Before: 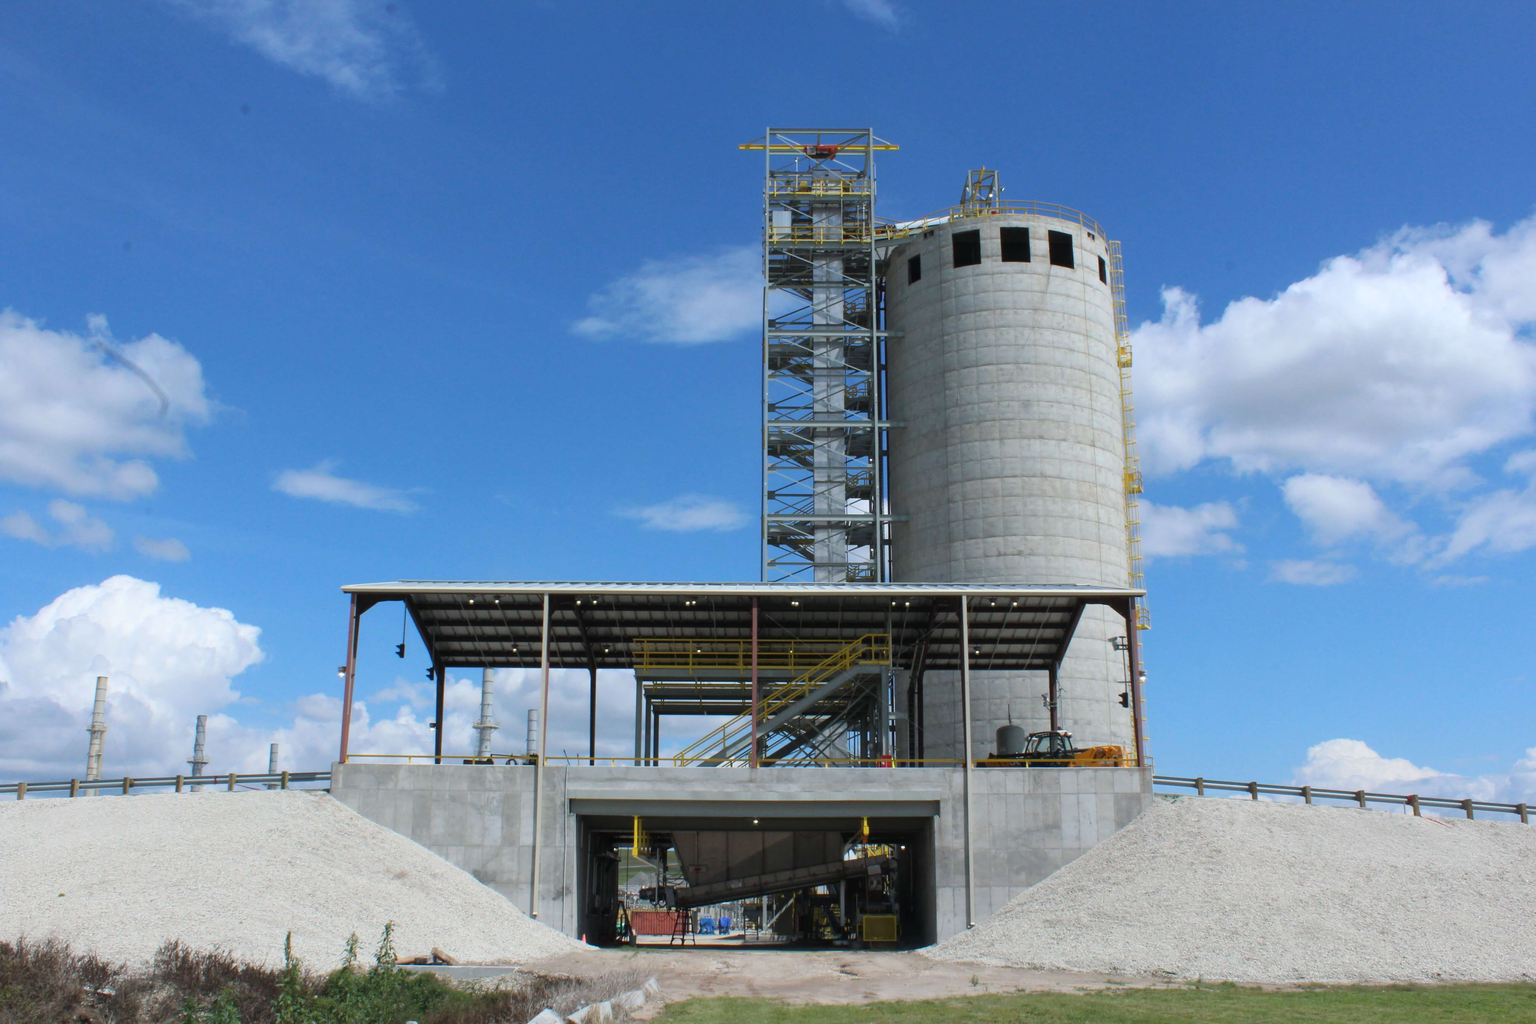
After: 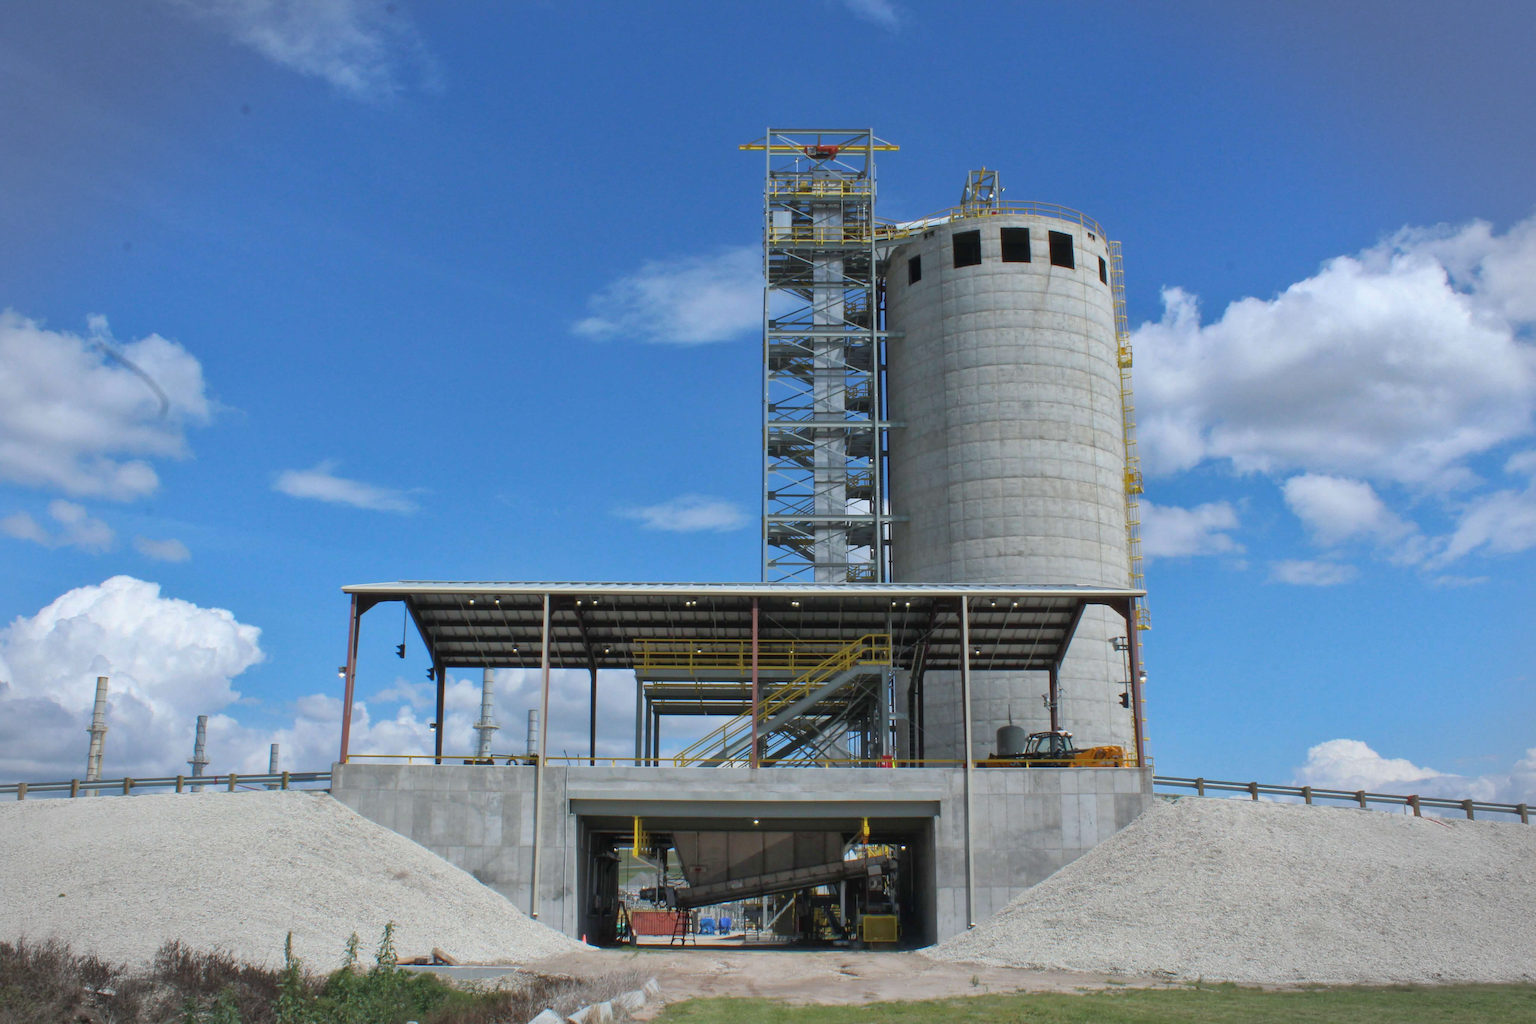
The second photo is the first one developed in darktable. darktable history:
shadows and highlights: on, module defaults
vignetting: fall-off start 91%, fall-off radius 39.39%, brightness -0.182, saturation -0.3, width/height ratio 1.219, shape 1.3, dithering 8-bit output, unbound false
